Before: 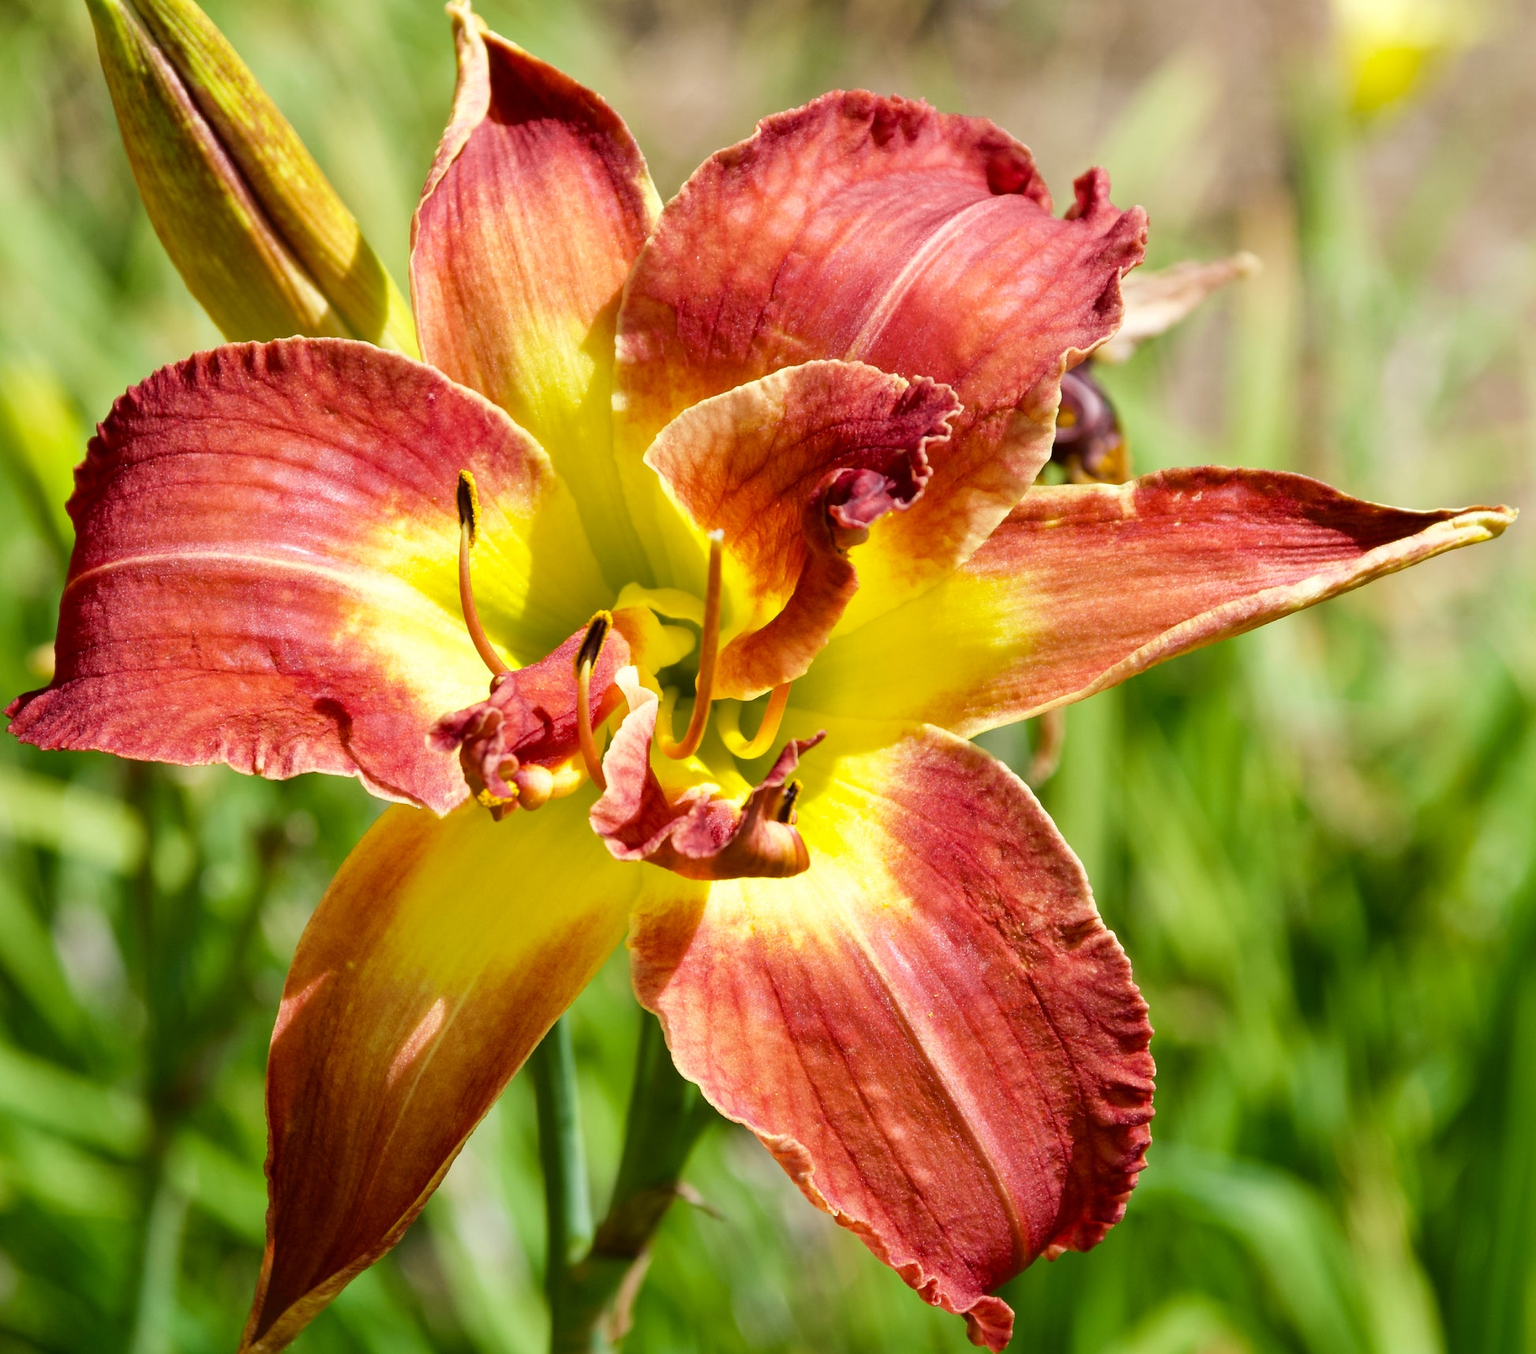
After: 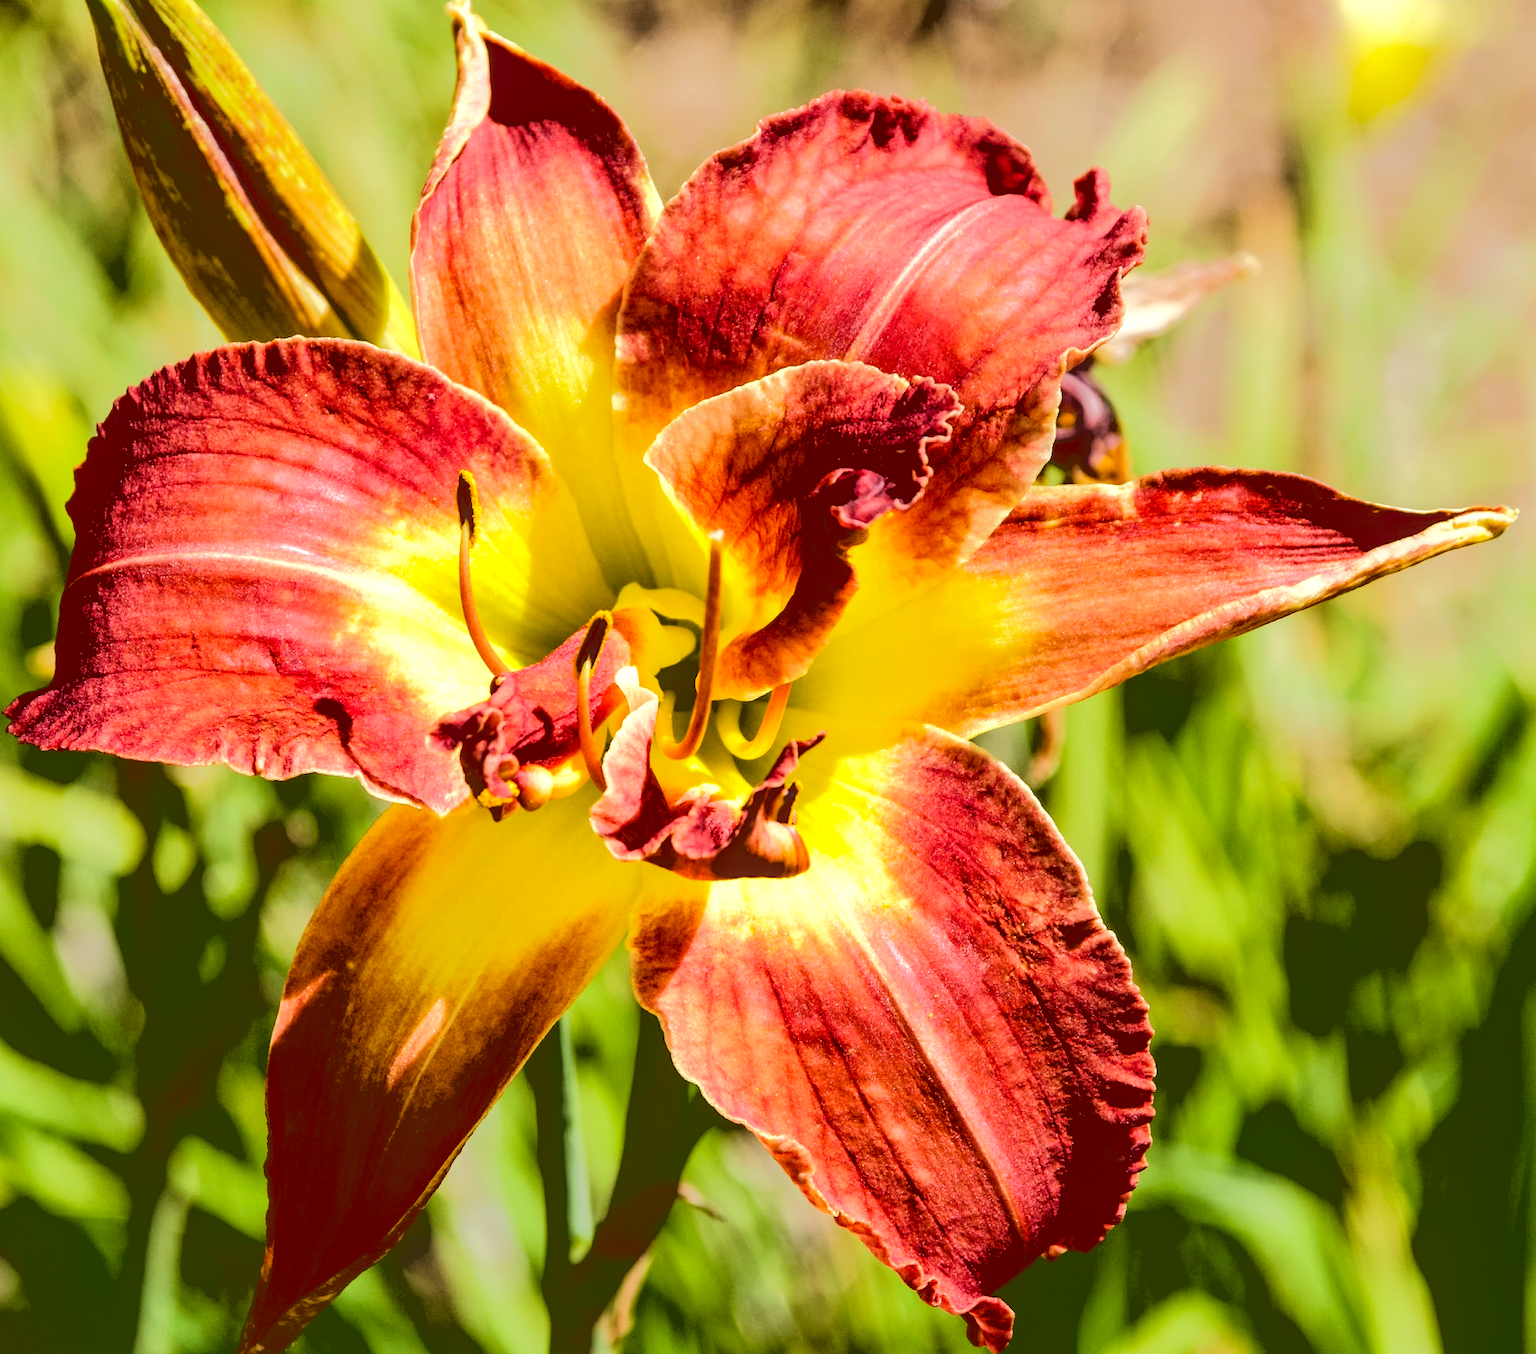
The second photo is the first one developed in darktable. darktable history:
local contrast: on, module defaults
rgb levels: mode RGB, independent channels, levels [[0, 0.5, 1], [0, 0.521, 1], [0, 0.536, 1]]
base curve: curves: ch0 [(0.065, 0.026) (0.236, 0.358) (0.53, 0.546) (0.777, 0.841) (0.924, 0.992)], preserve colors average RGB
